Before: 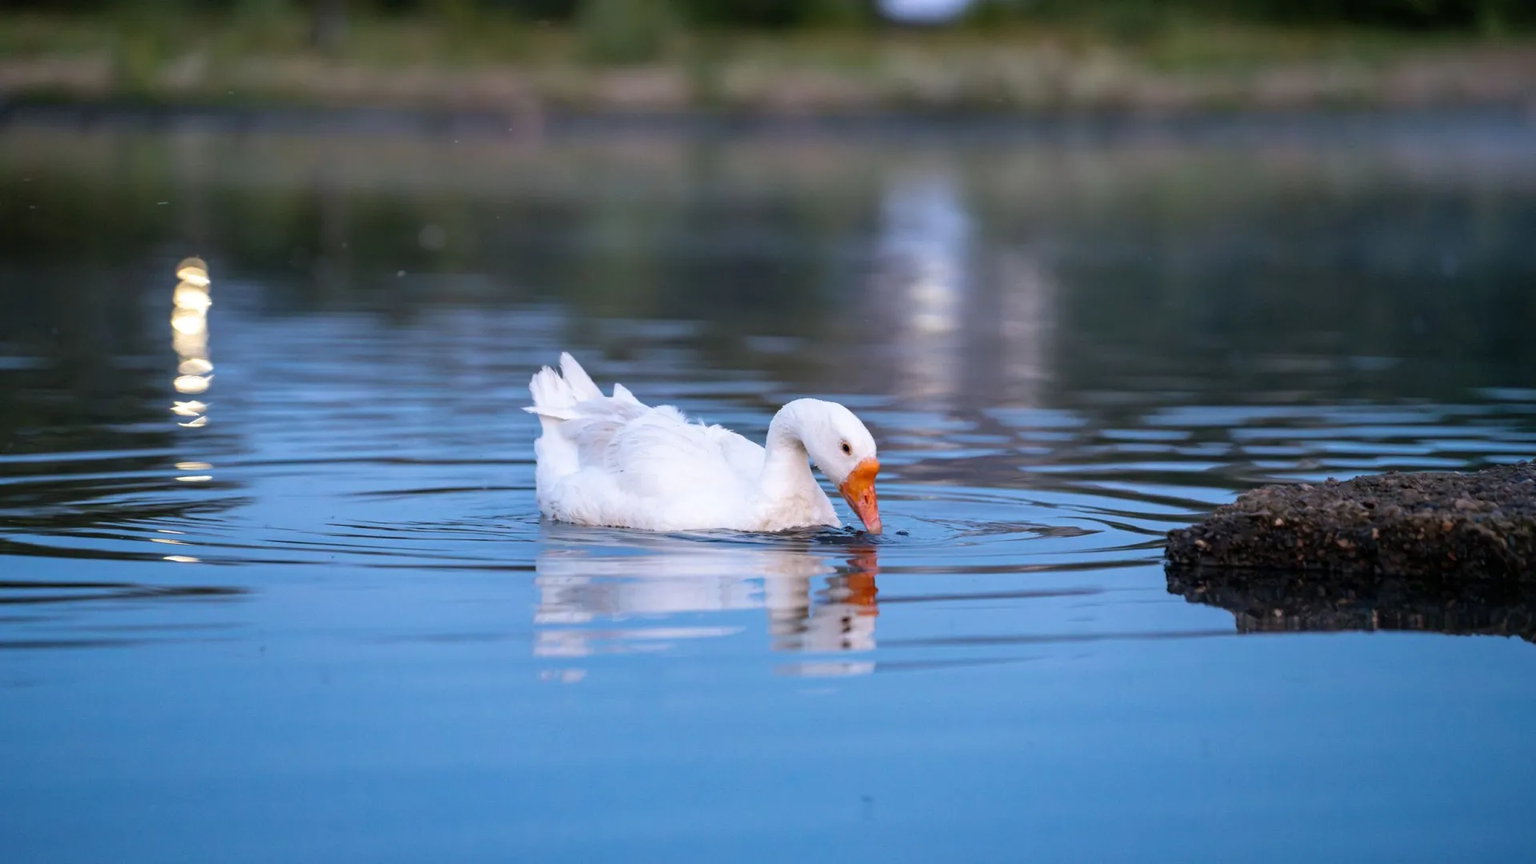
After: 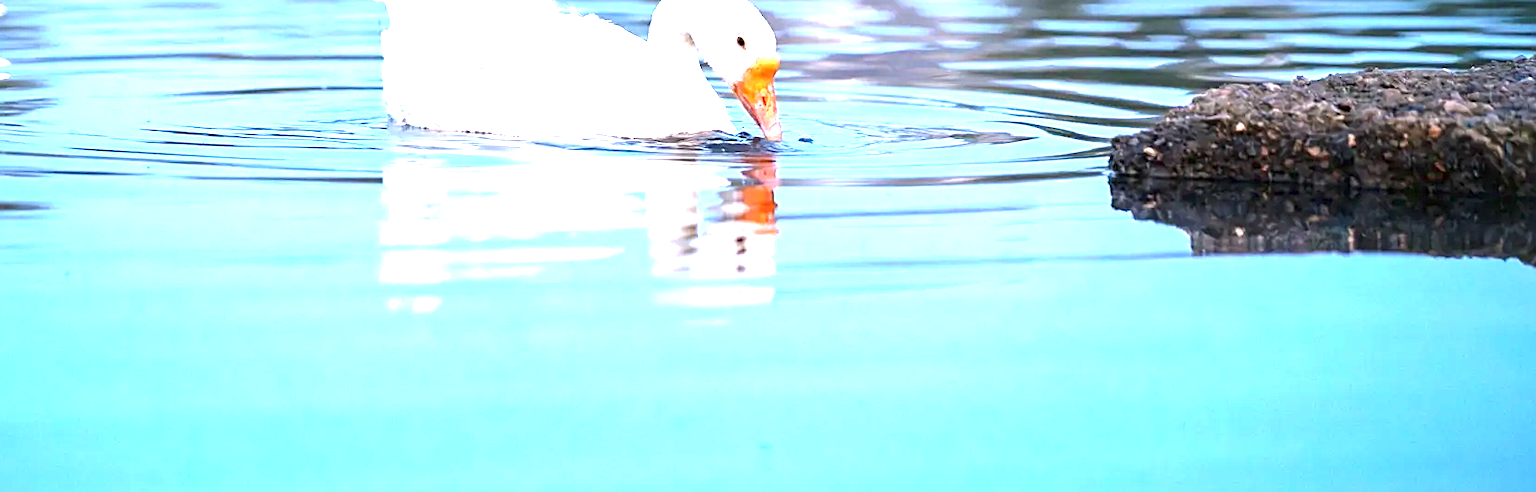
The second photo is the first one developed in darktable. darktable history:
exposure: black level correction 0, exposure 2.121 EV, compensate exposure bias true, compensate highlight preservation false
sharpen: on, module defaults
crop and rotate: left 13.318%, top 47.724%, bottom 2.781%
